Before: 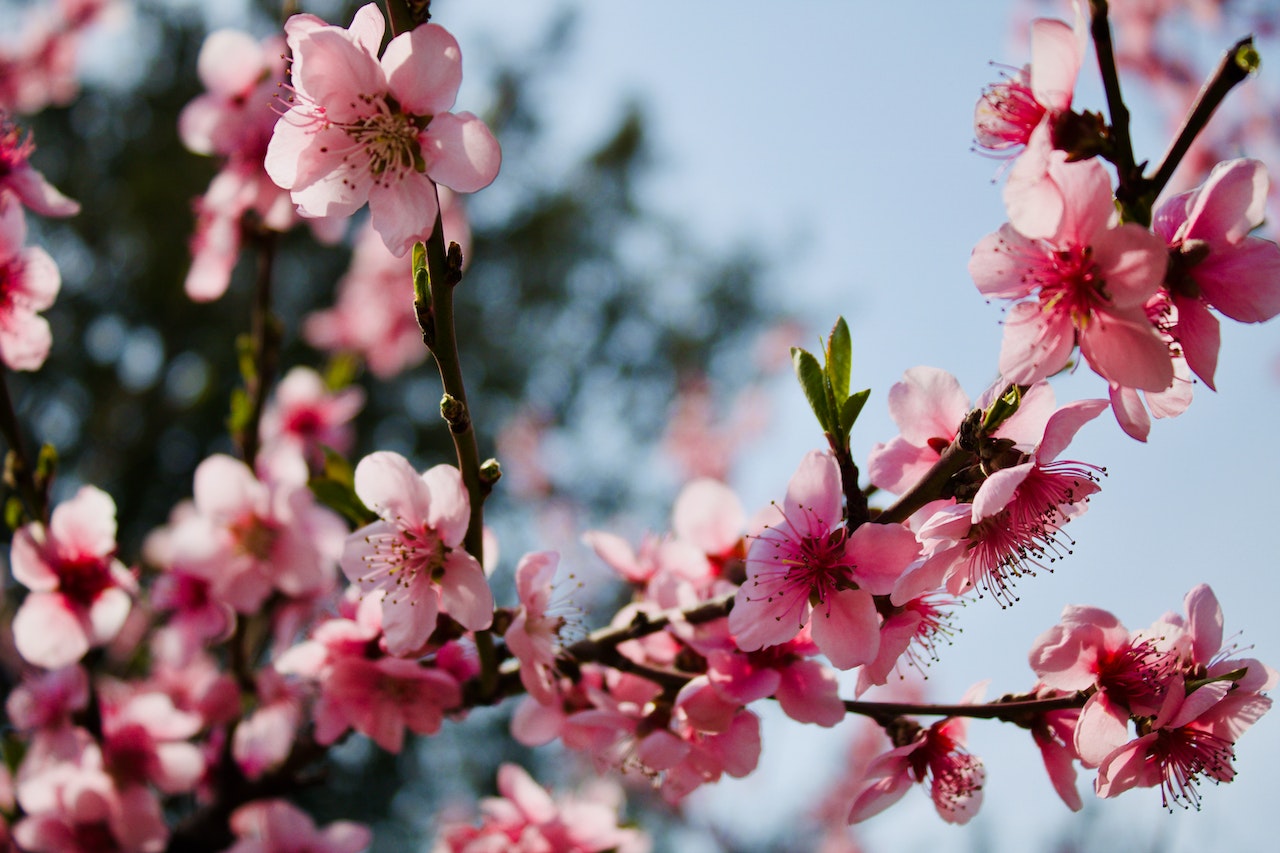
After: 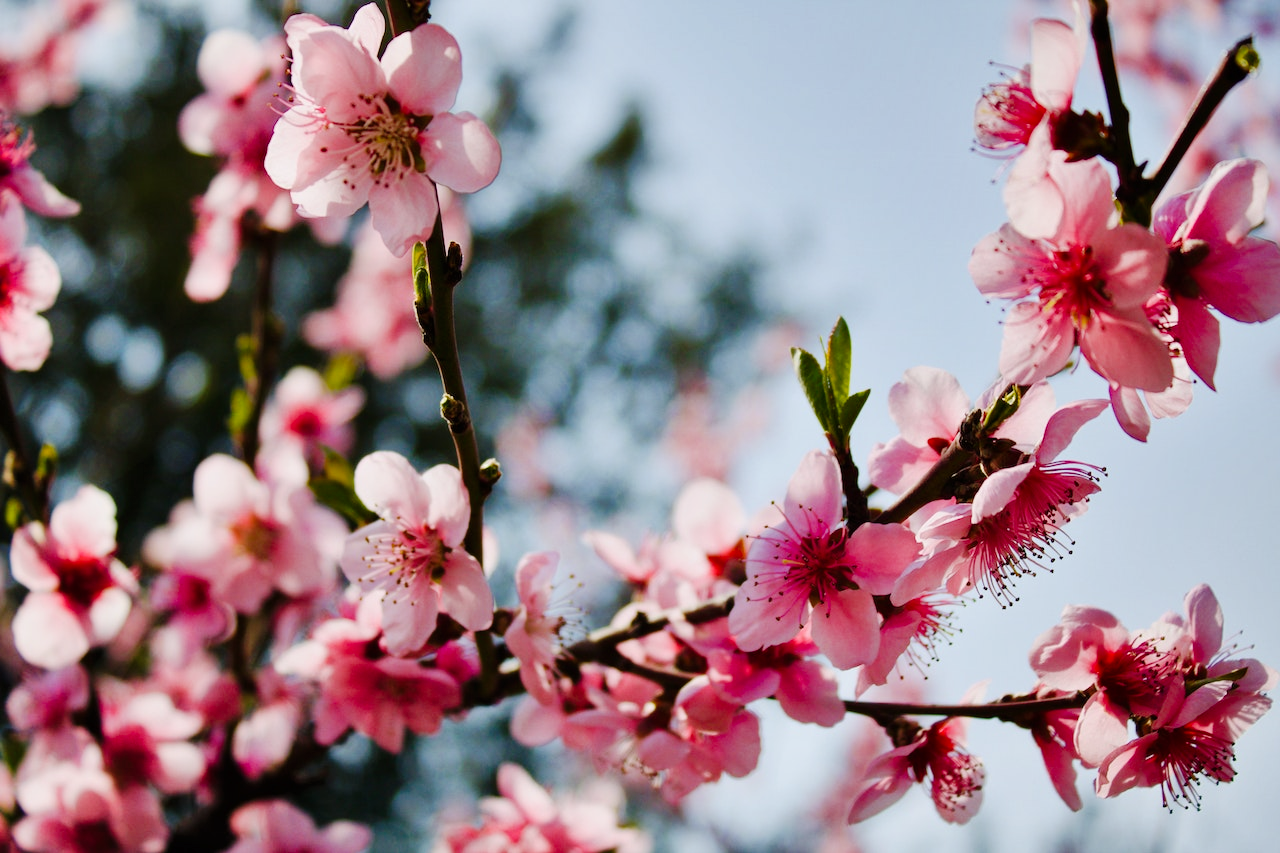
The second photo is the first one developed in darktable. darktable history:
tone curve: curves: ch0 [(0, 0) (0.003, 0.005) (0.011, 0.011) (0.025, 0.022) (0.044, 0.038) (0.069, 0.062) (0.1, 0.091) (0.136, 0.128) (0.177, 0.183) (0.224, 0.246) (0.277, 0.325) (0.335, 0.403) (0.399, 0.473) (0.468, 0.557) (0.543, 0.638) (0.623, 0.709) (0.709, 0.782) (0.801, 0.847) (0.898, 0.923) (1, 1)], preserve colors none
shadows and highlights: soften with gaussian
tone equalizer: -8 EV -0.55 EV
